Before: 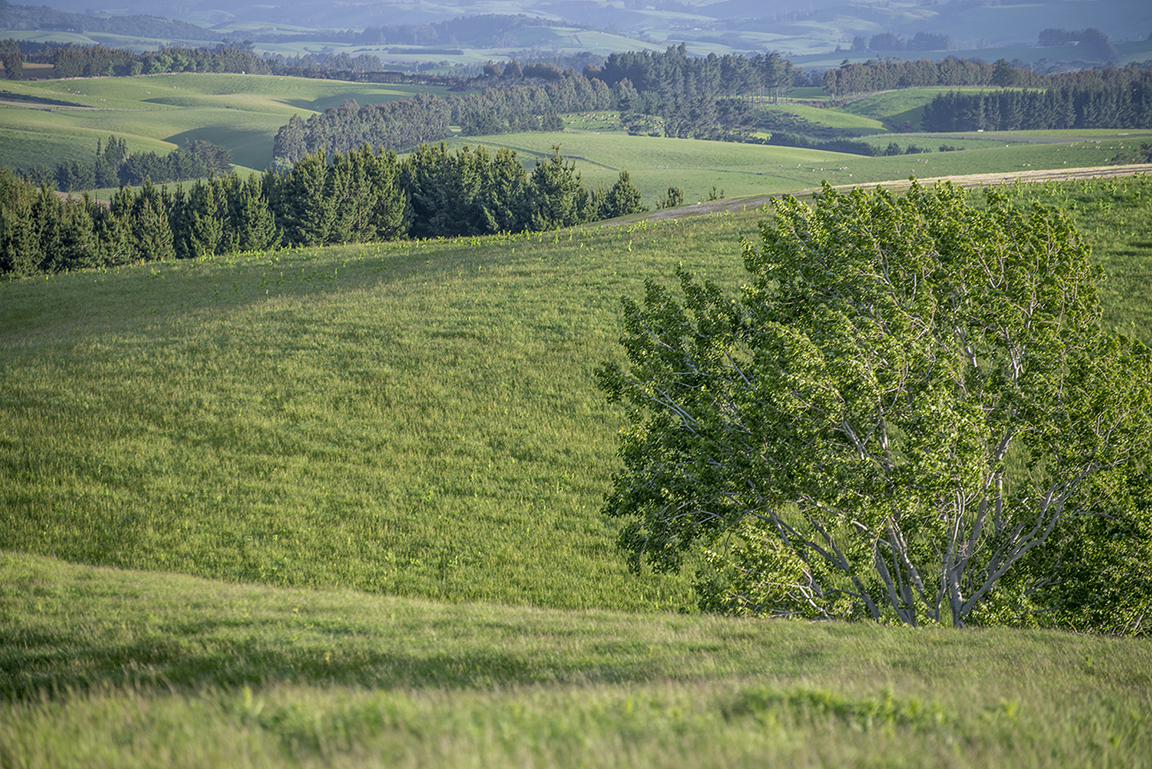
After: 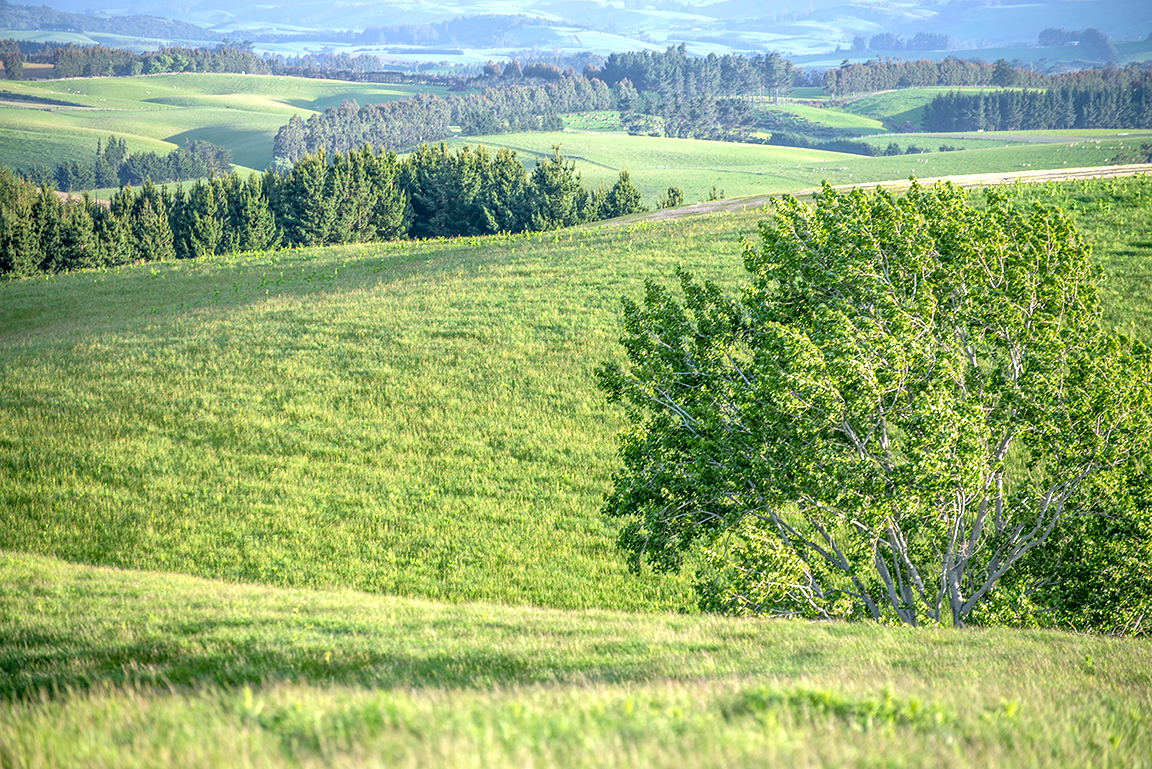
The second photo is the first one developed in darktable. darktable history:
exposure: black level correction 0.001, exposure 1.038 EV, compensate highlight preservation false
